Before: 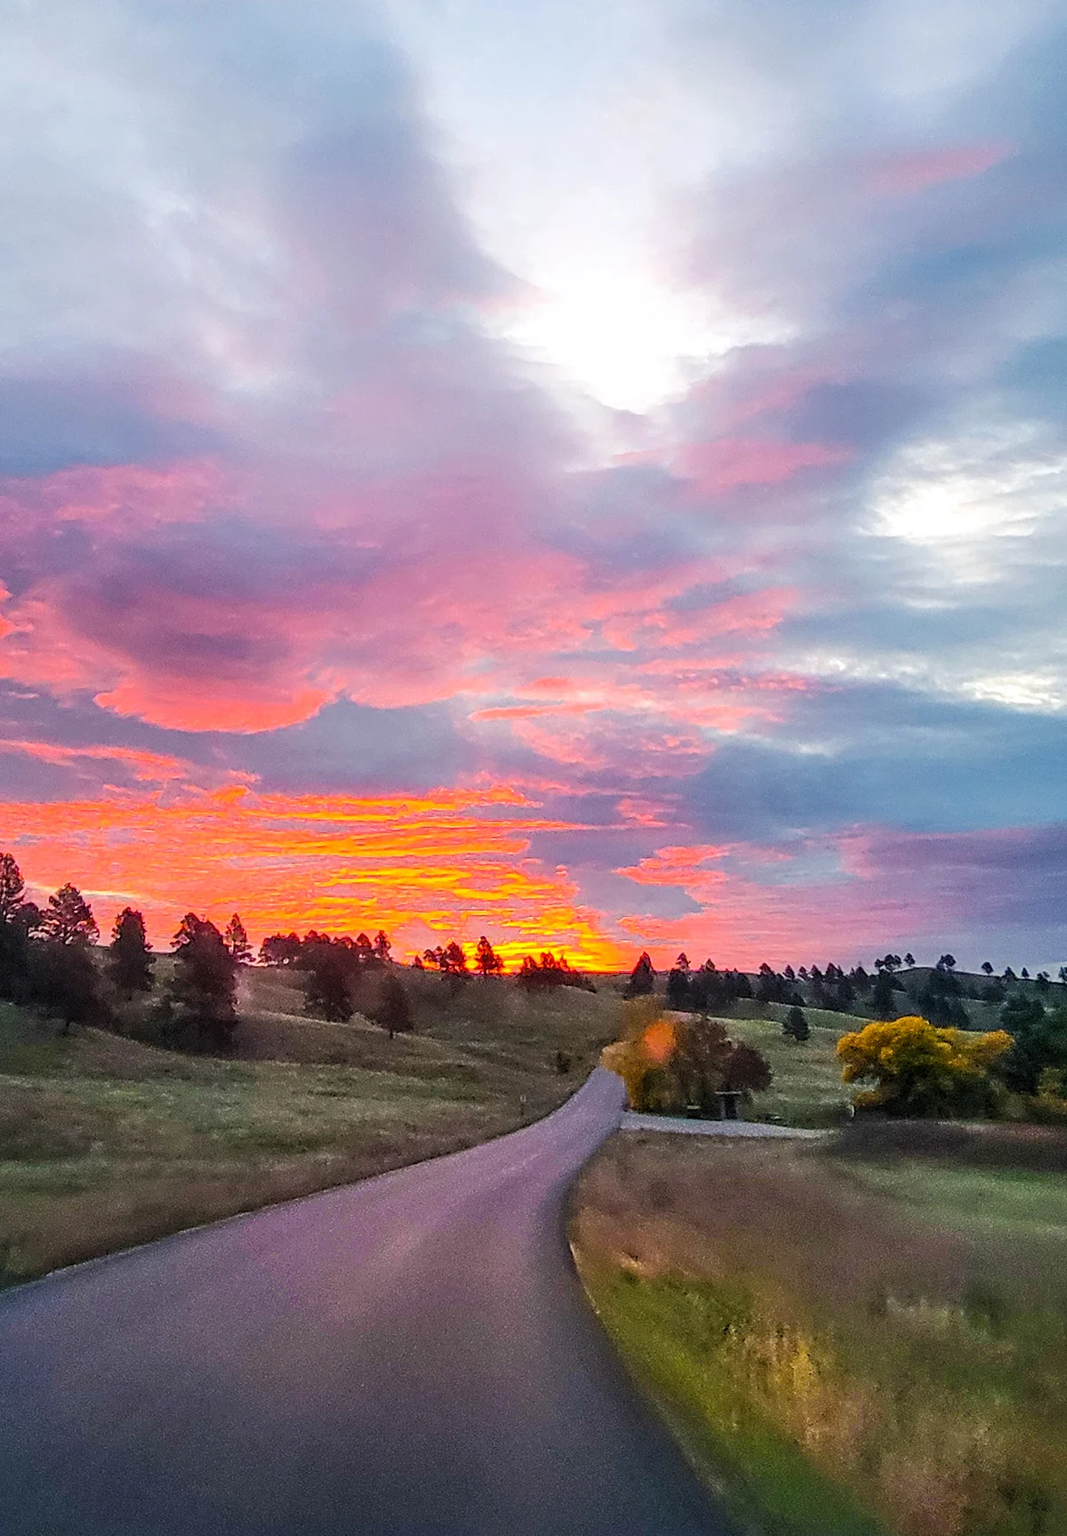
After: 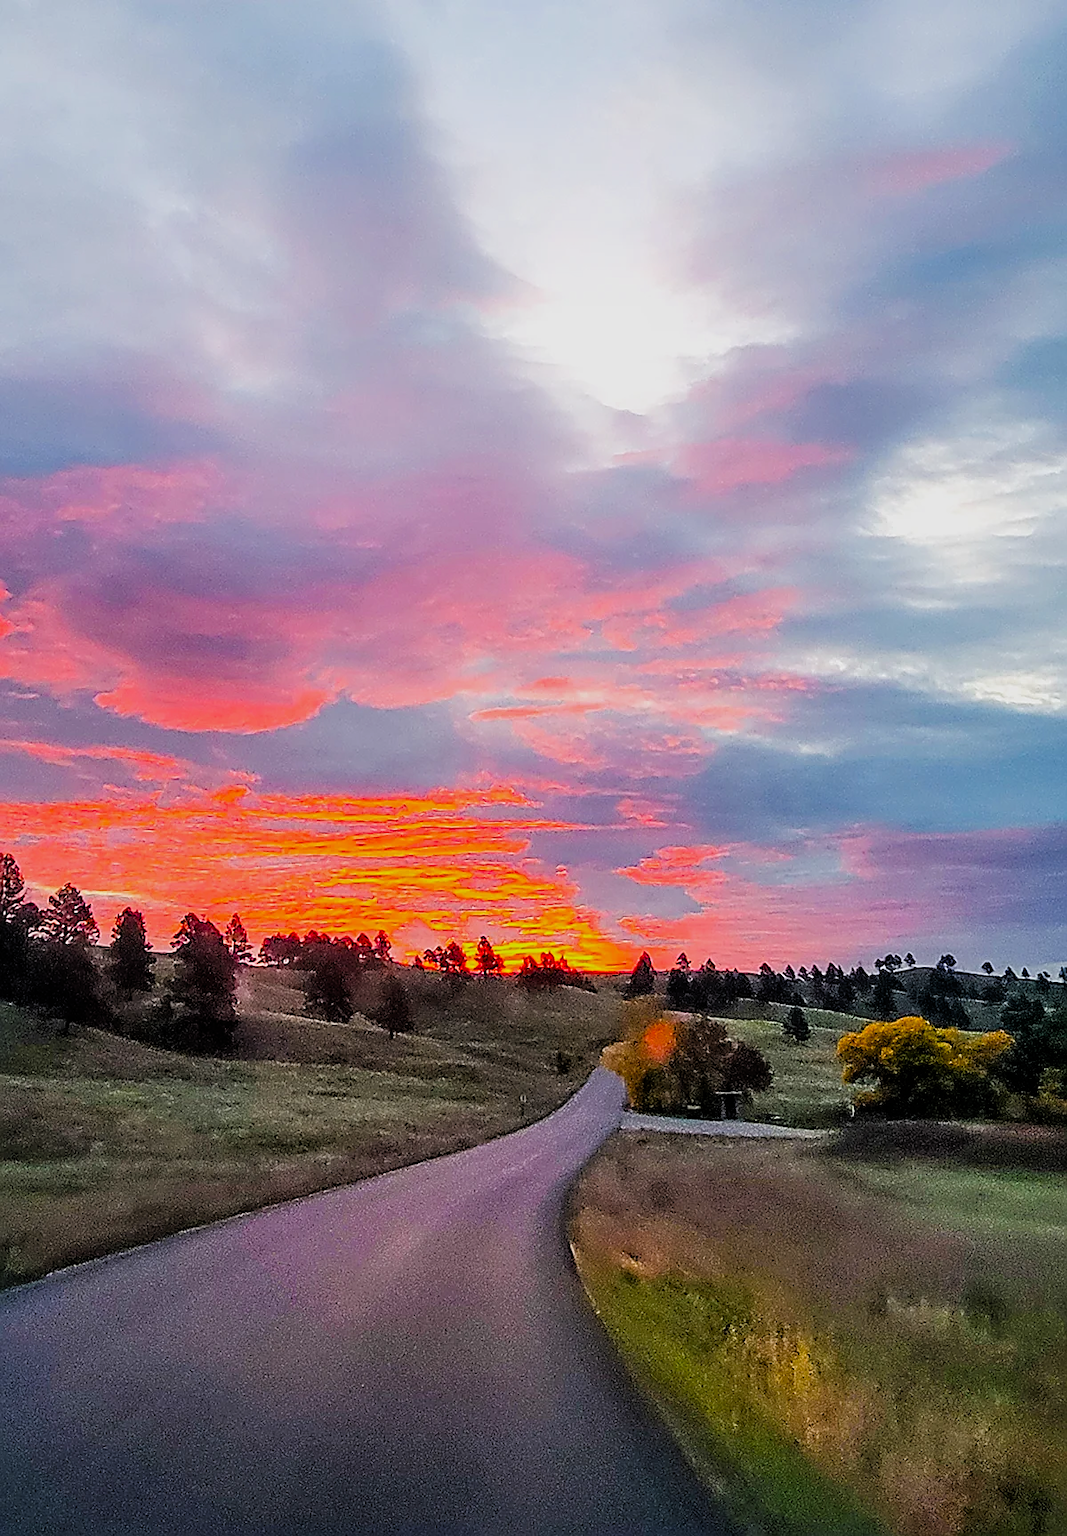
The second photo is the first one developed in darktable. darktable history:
sharpen: radius 1.4, amount 1.25, threshold 0.7
vibrance: vibrance 100%
filmic rgb: black relative exposure -5.83 EV, white relative exposure 3.4 EV, hardness 3.68
